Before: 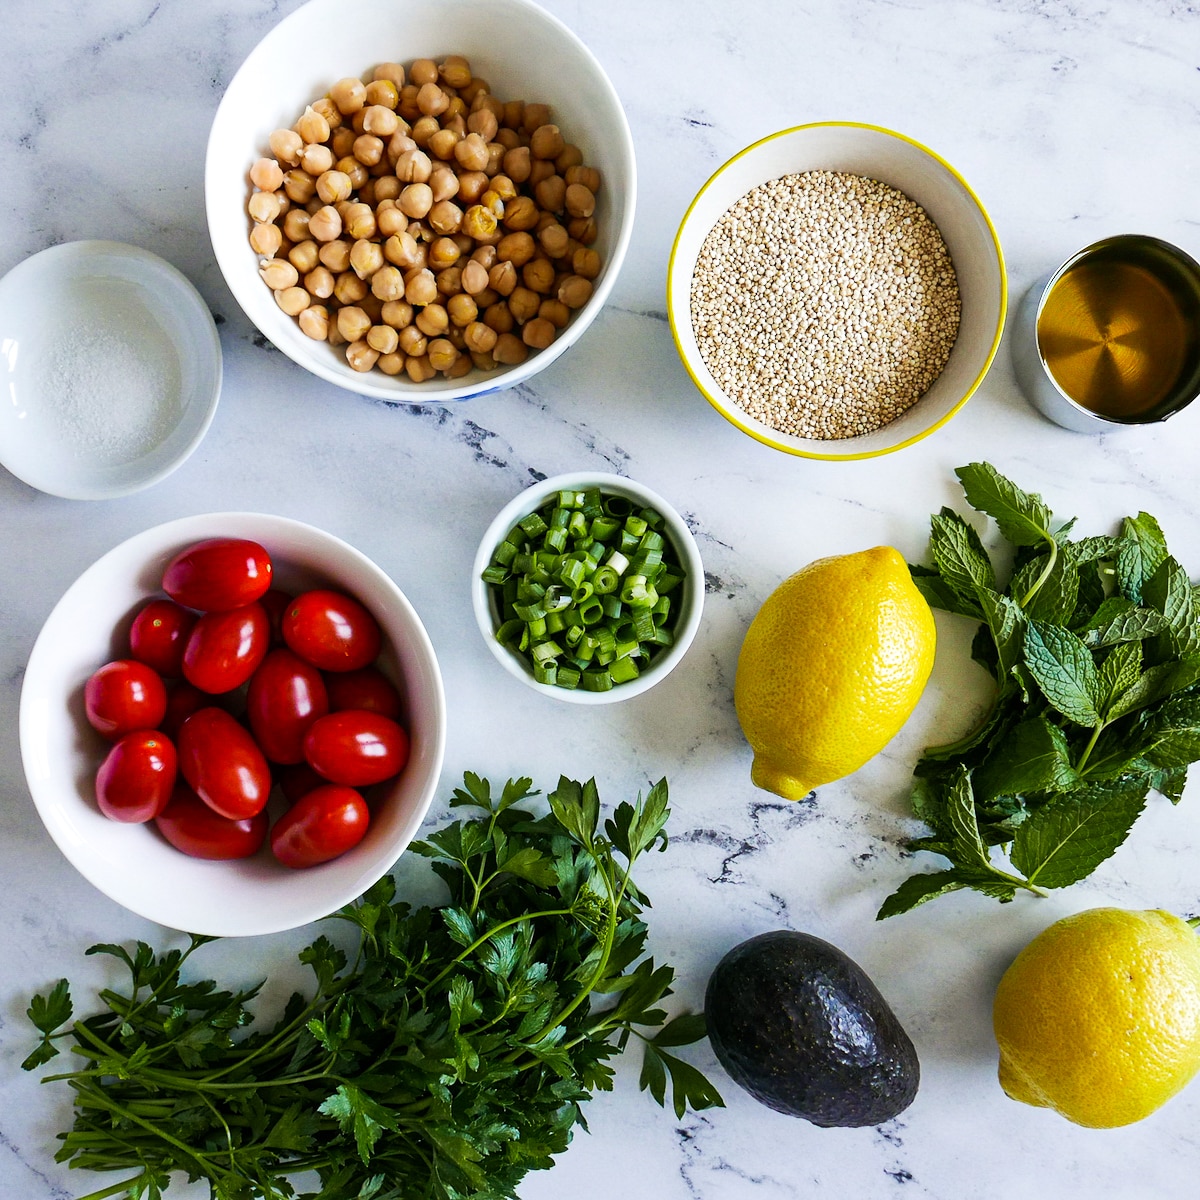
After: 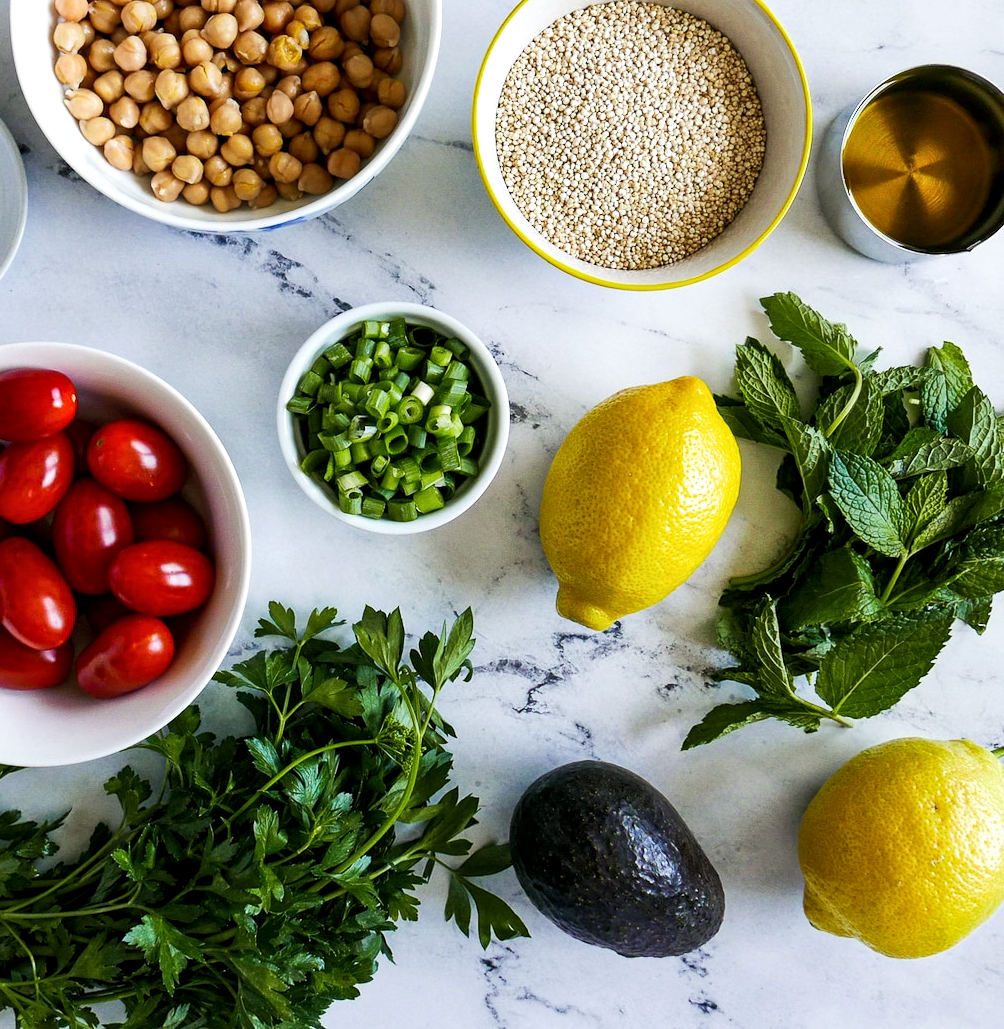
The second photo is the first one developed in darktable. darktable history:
crop: left 16.315%, top 14.246%
local contrast: highlights 100%, shadows 100%, detail 131%, midtone range 0.2
